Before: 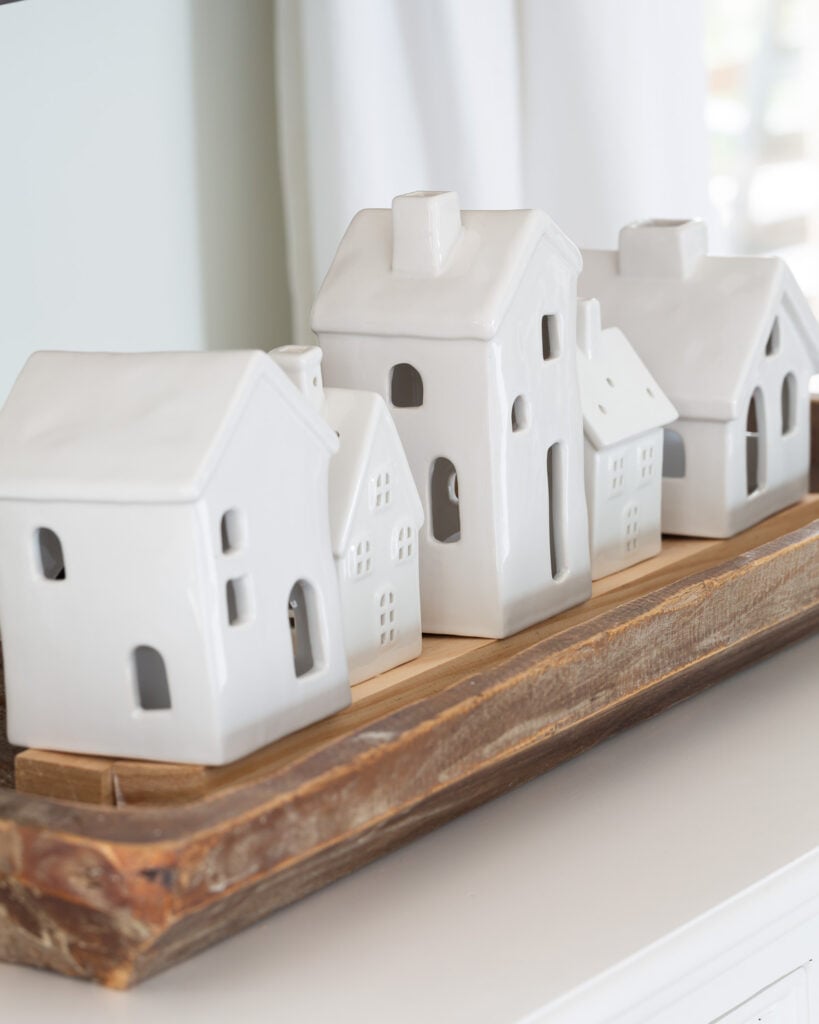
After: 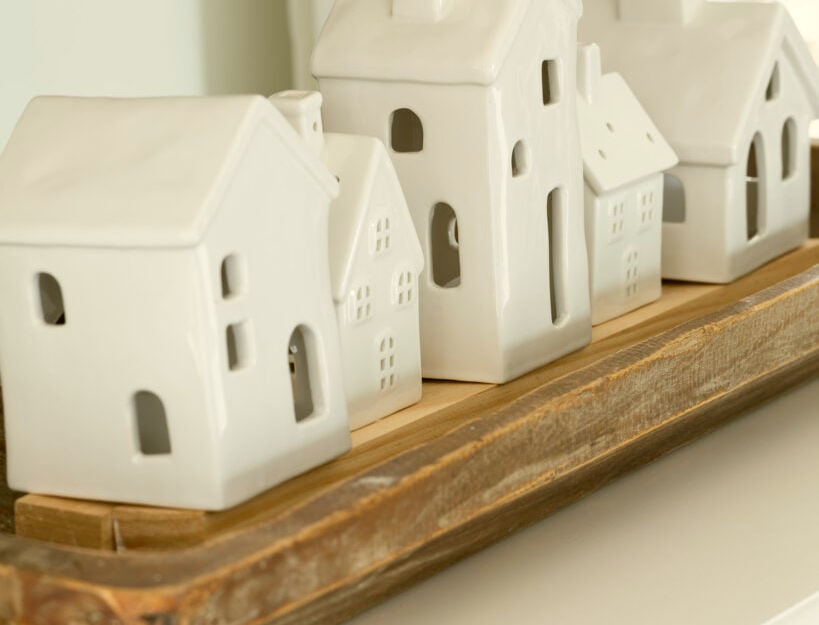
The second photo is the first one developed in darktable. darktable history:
color correction: highlights a* -1.21, highlights b* 10.35, shadows a* 0.254, shadows b* 18.89
crop and rotate: top 24.974%, bottom 13.986%
